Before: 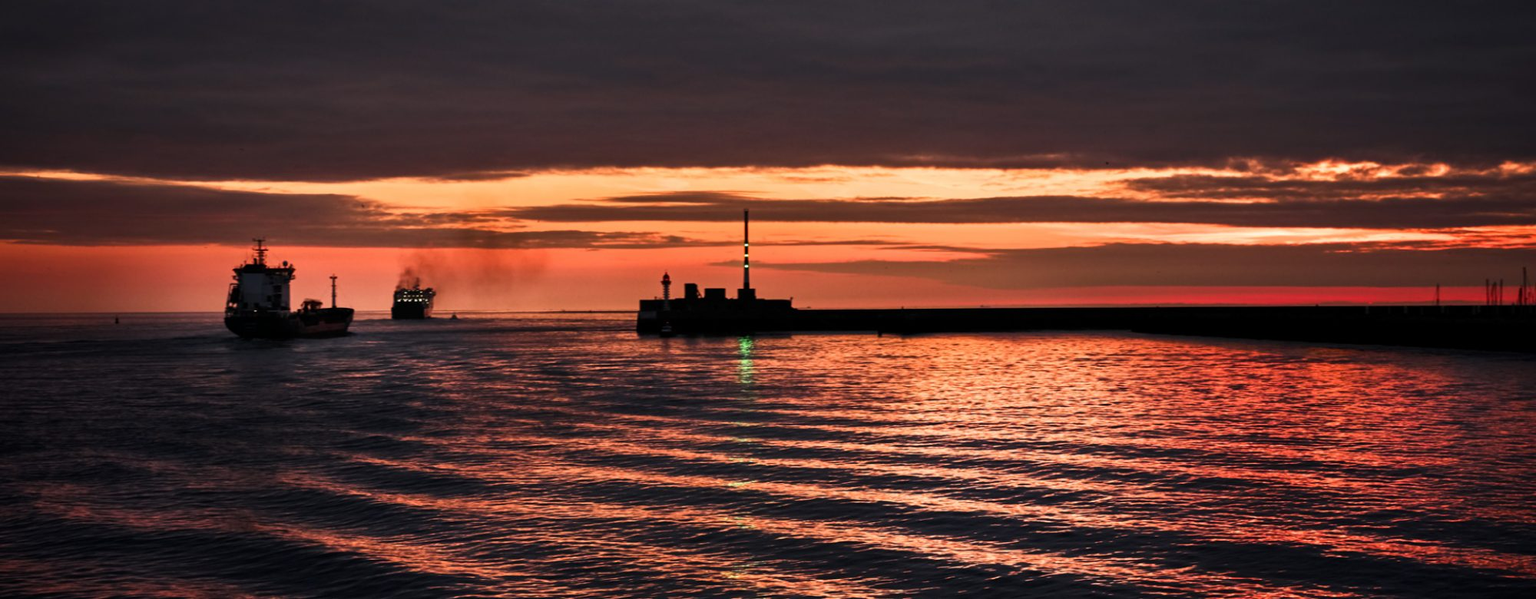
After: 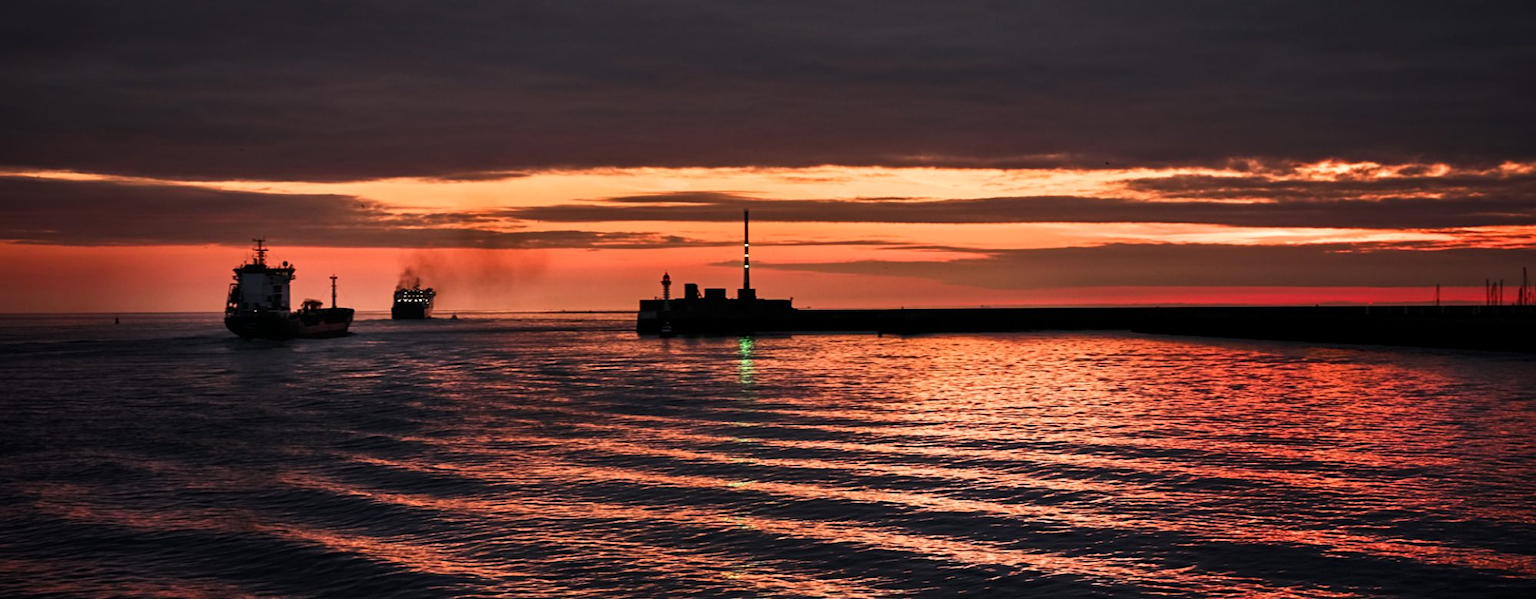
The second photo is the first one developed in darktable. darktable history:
sharpen: amount 0.217
tone equalizer: on, module defaults
